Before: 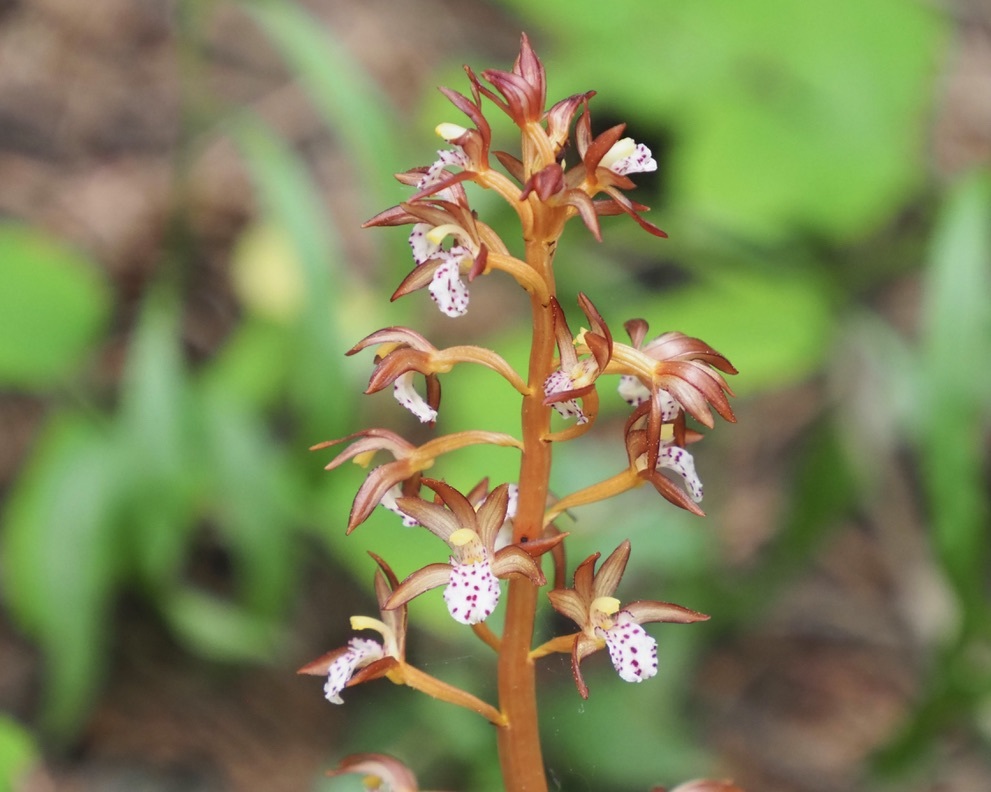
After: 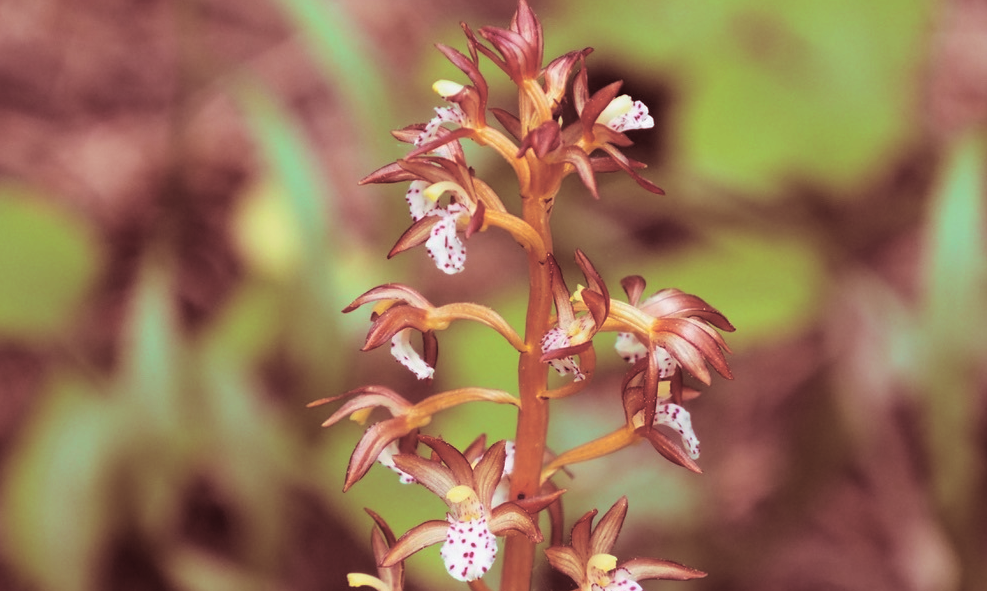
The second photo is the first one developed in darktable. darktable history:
split-toning: highlights › saturation 0, balance -61.83
exposure: compensate highlight preservation false
crop: left 0.387%, top 5.469%, bottom 19.809%
